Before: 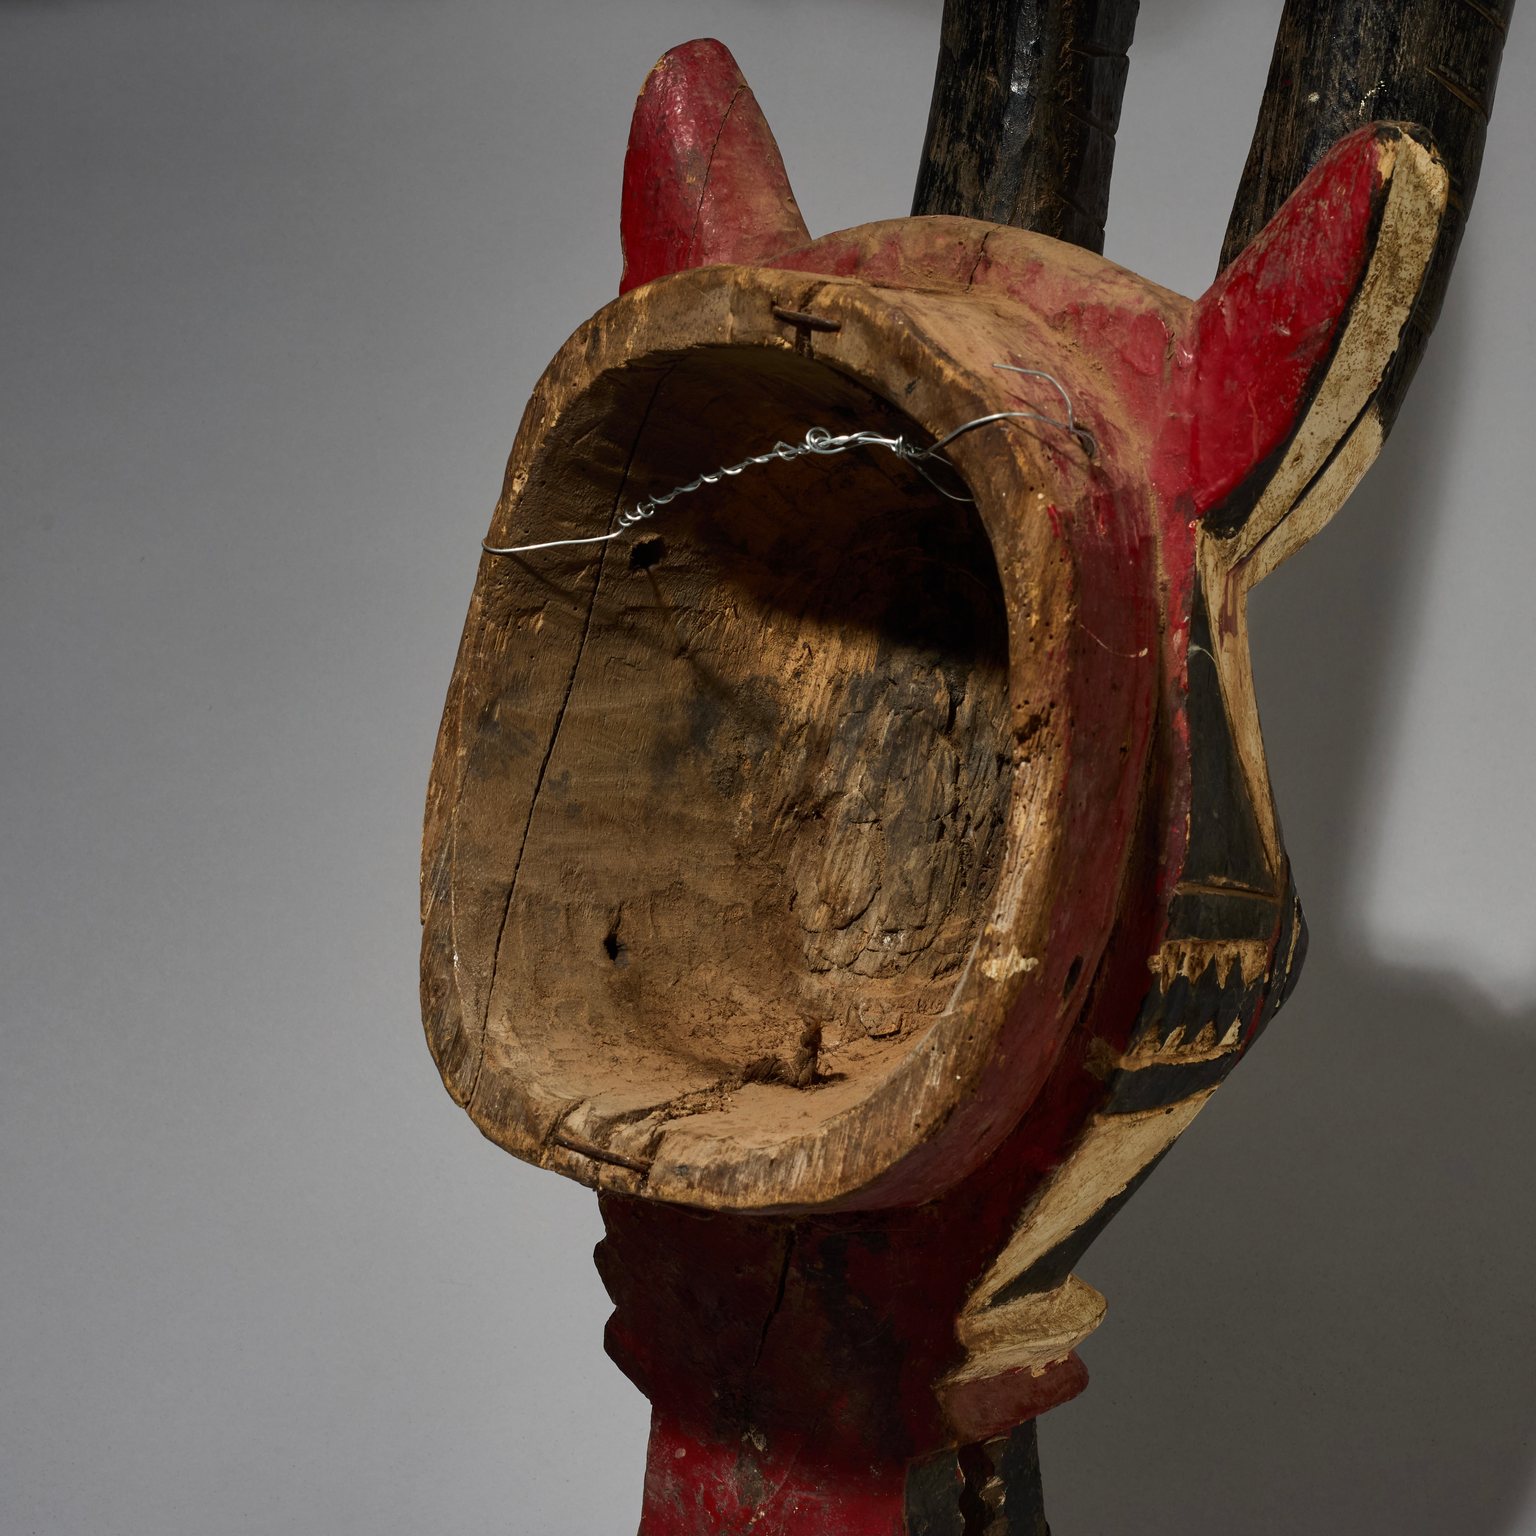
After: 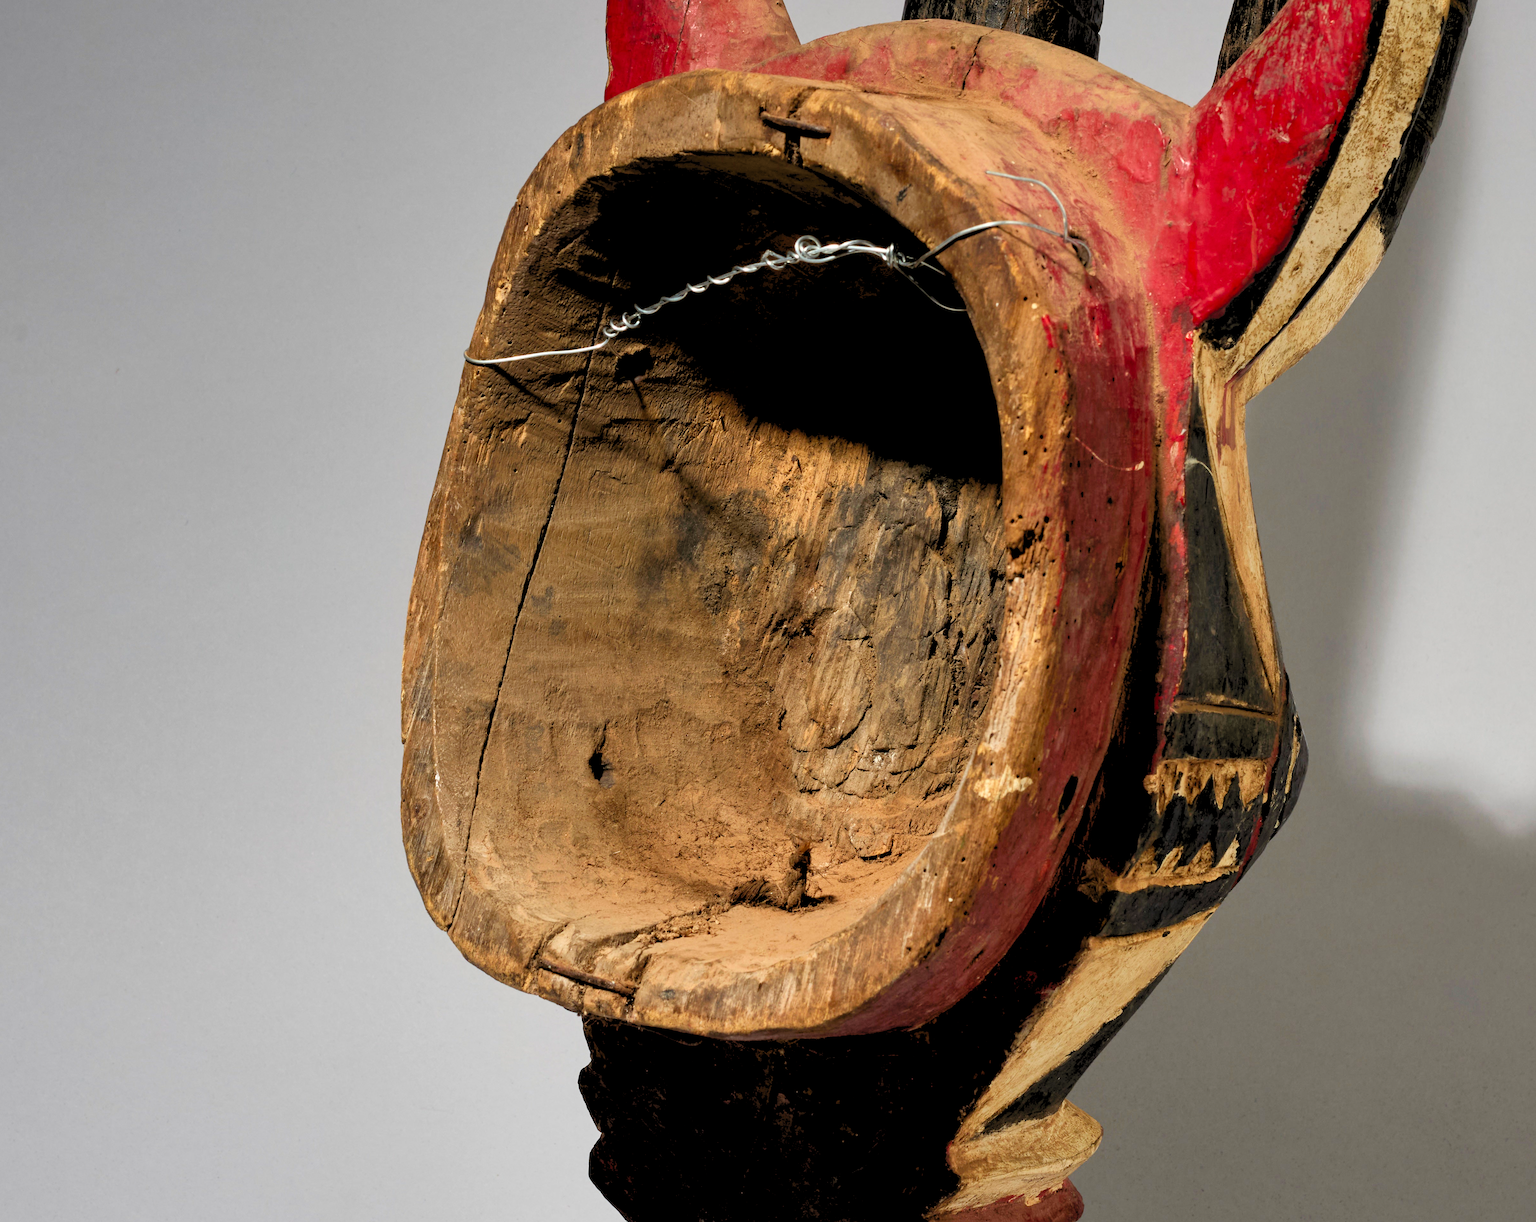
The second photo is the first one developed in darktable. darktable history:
fill light: on, module defaults
levels: levels [0.093, 0.434, 0.988]
crop and rotate: left 1.814%, top 12.818%, right 0.25%, bottom 9.225%
exposure: exposure 0.367 EV, compensate highlight preservation false
